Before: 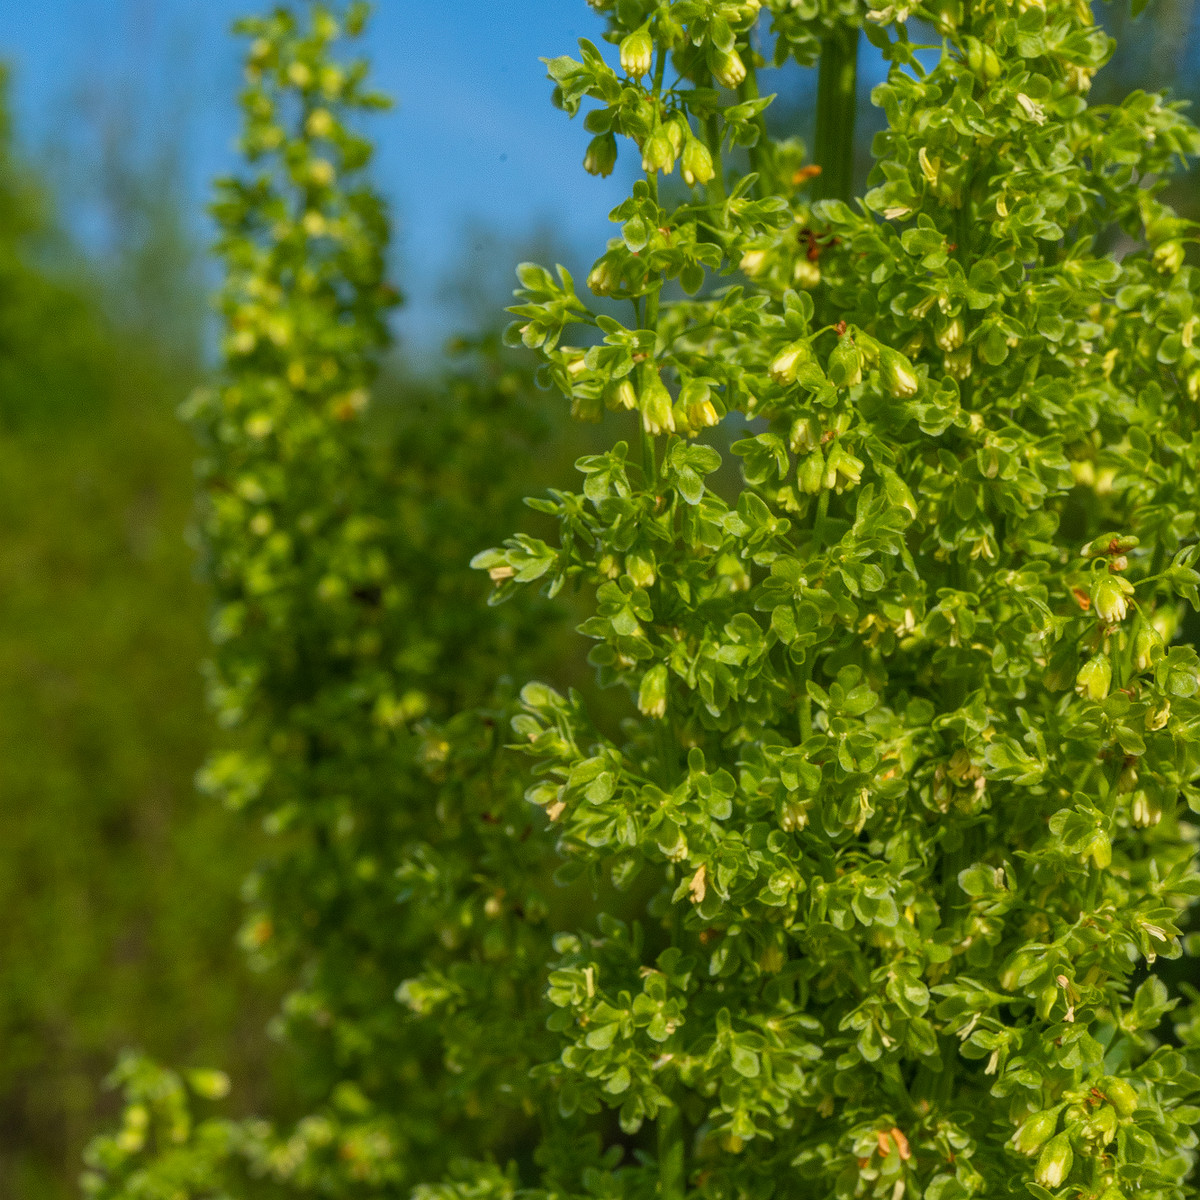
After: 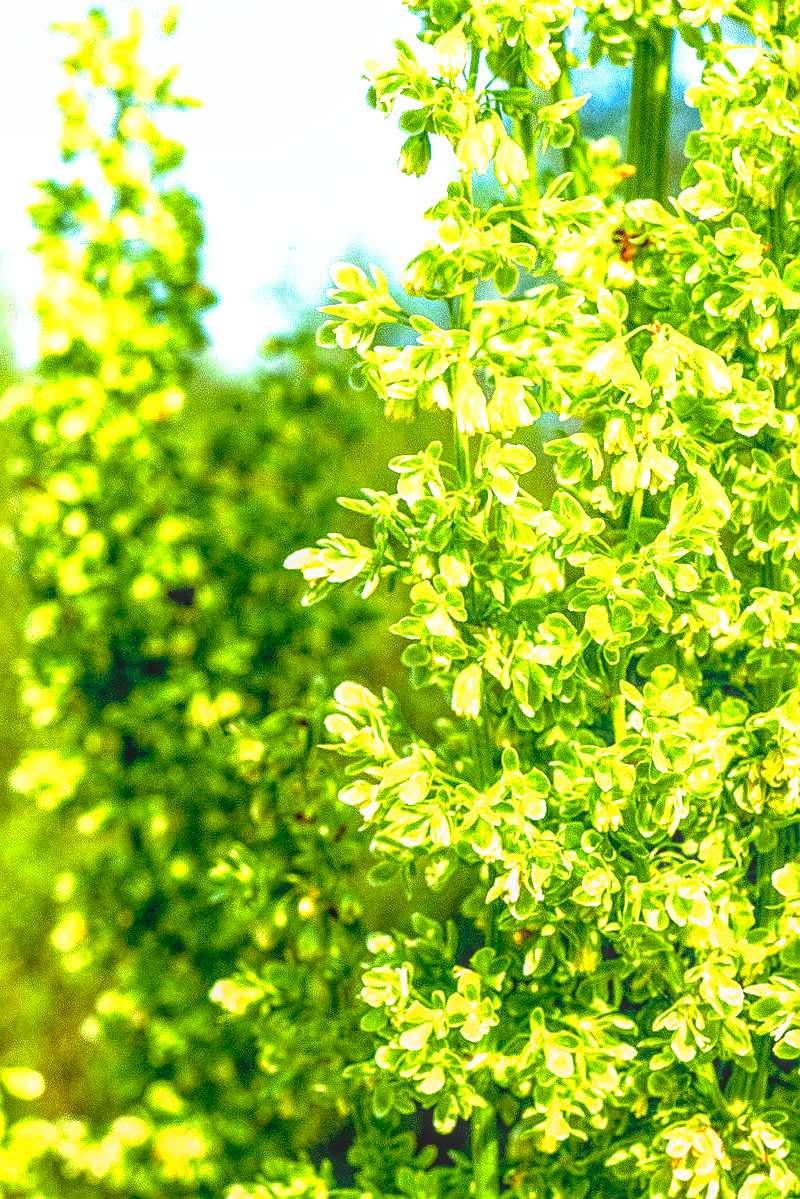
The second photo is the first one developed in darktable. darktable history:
sharpen: on, module defaults
crop and rotate: left 15.546%, right 17.787%
white balance: red 1.009, blue 1.027
exposure: black level correction 0, exposure 0.5 EV, compensate exposure bias true, compensate highlight preservation false
color correction: saturation 0.85
tone curve: curves: ch0 [(0, 0) (0.003, 0.01) (0.011, 0.011) (0.025, 0.008) (0.044, 0.007) (0.069, 0.006) (0.1, 0.005) (0.136, 0.015) (0.177, 0.094) (0.224, 0.241) (0.277, 0.369) (0.335, 0.5) (0.399, 0.648) (0.468, 0.811) (0.543, 0.975) (0.623, 0.989) (0.709, 0.989) (0.801, 0.99) (0.898, 0.99) (1, 1)], preserve colors none
local contrast: highlights 66%, shadows 33%, detail 166%, midtone range 0.2
